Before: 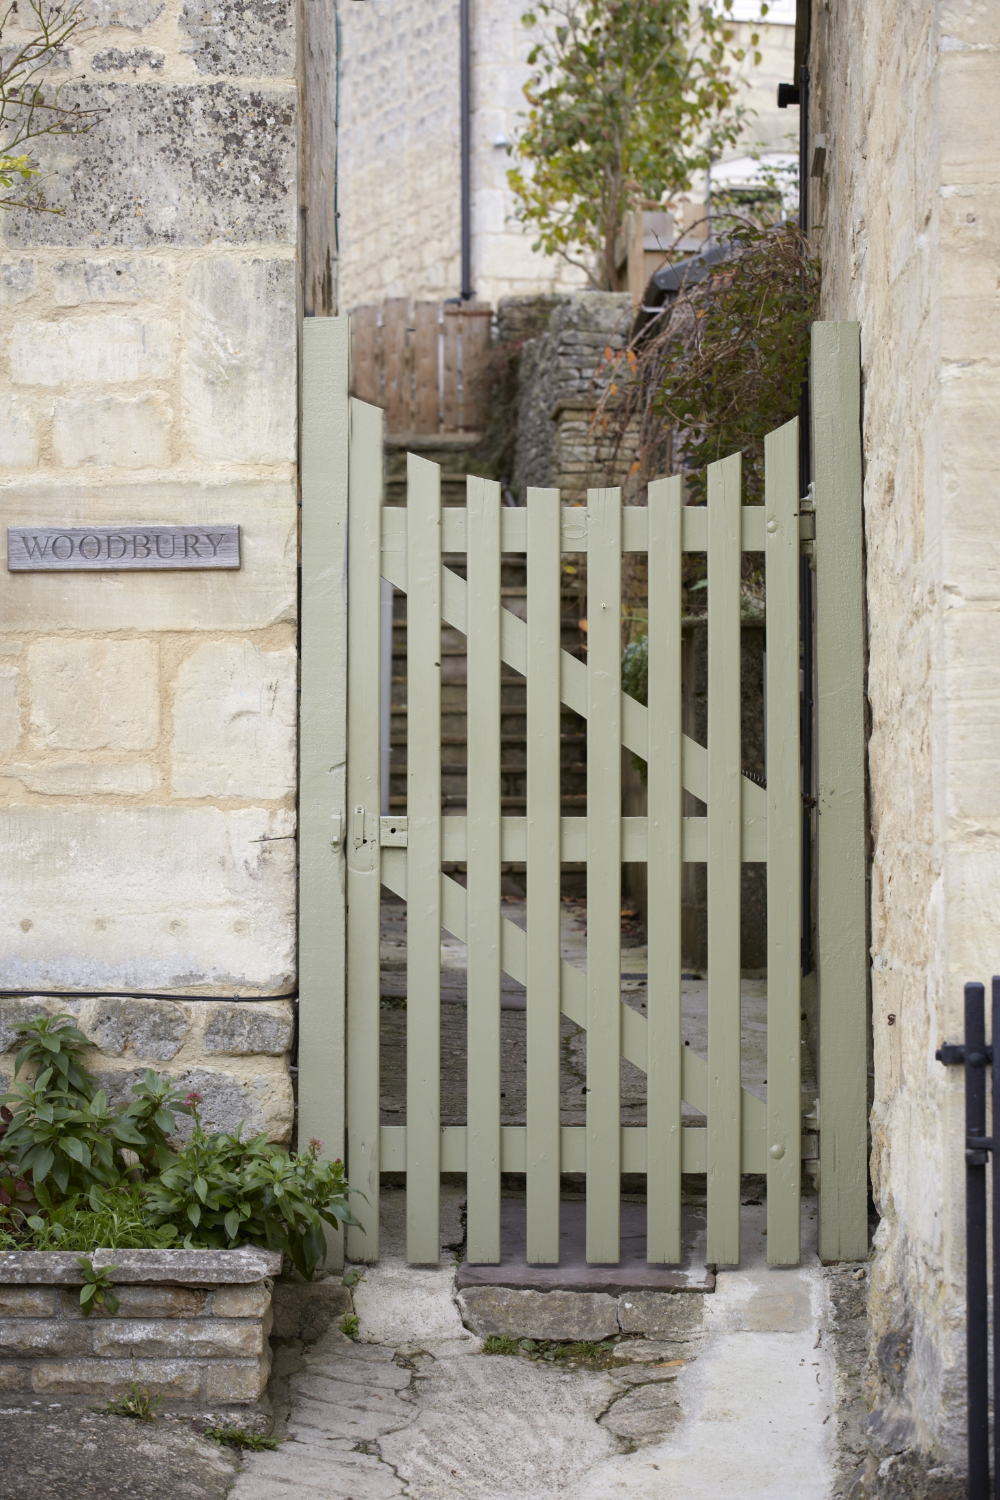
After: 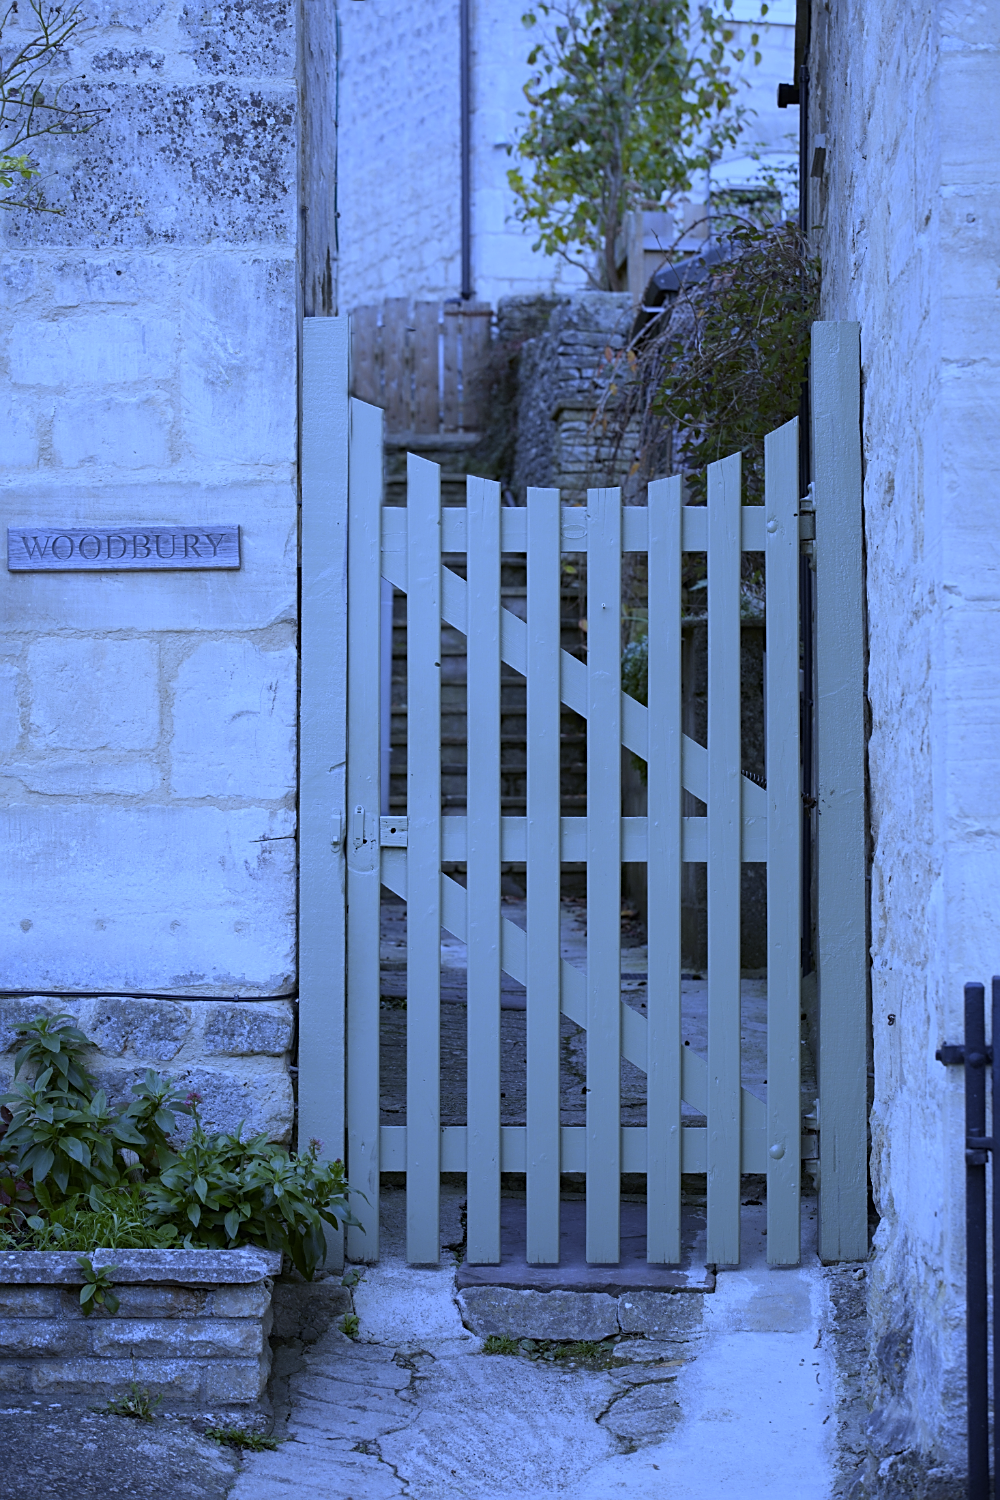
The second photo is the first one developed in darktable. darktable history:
white balance: red 0.766, blue 1.537
exposure: exposure -0.582 EV, compensate highlight preservation false
sharpen: on, module defaults
